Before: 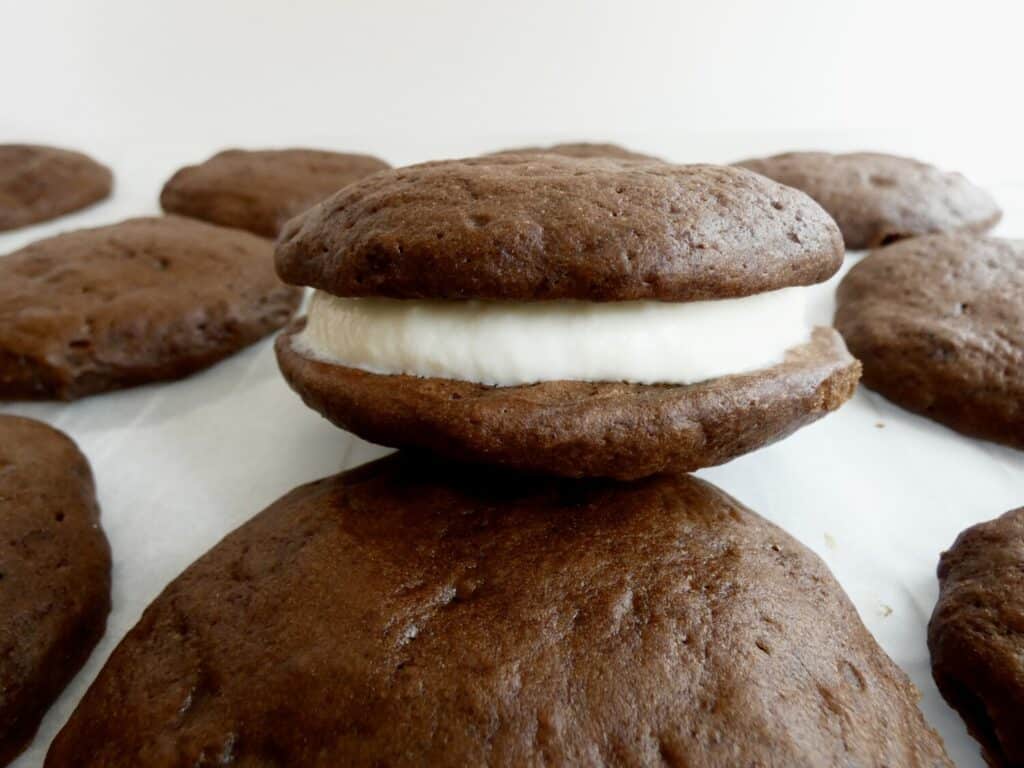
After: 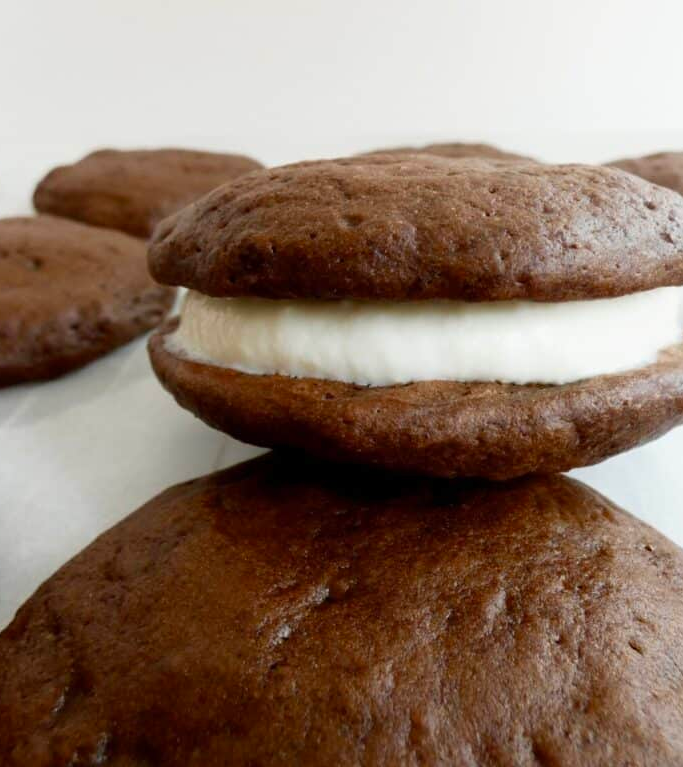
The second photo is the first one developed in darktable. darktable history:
crop and rotate: left 12.469%, right 20.825%
